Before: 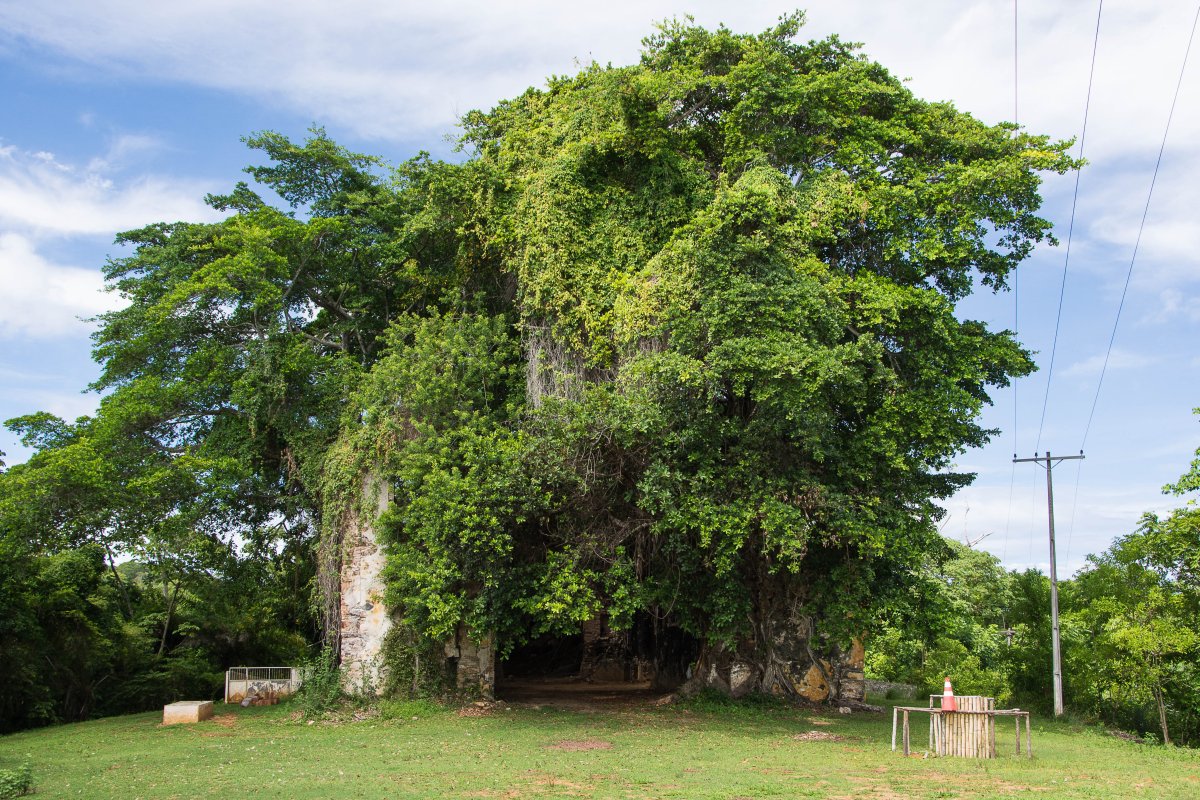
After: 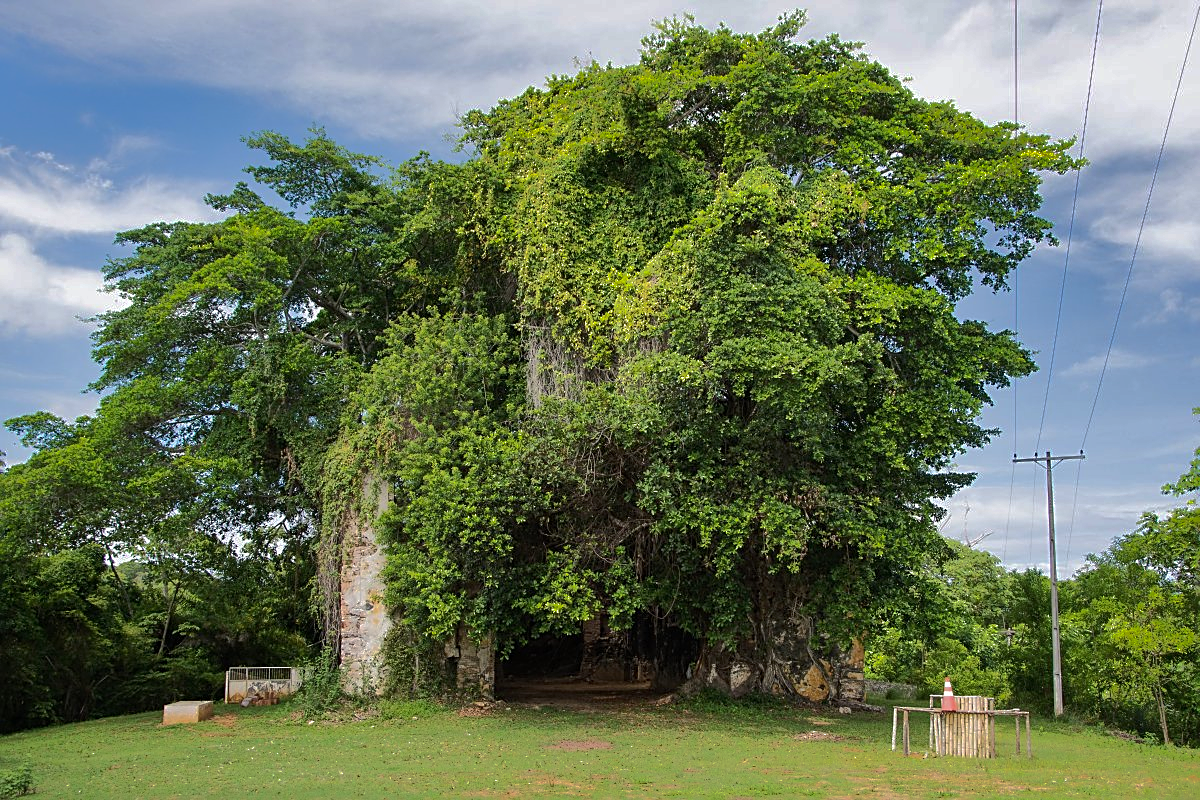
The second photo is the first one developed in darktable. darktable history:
sharpen: on, module defaults
shadows and highlights: shadows -19.91, highlights -73.15
